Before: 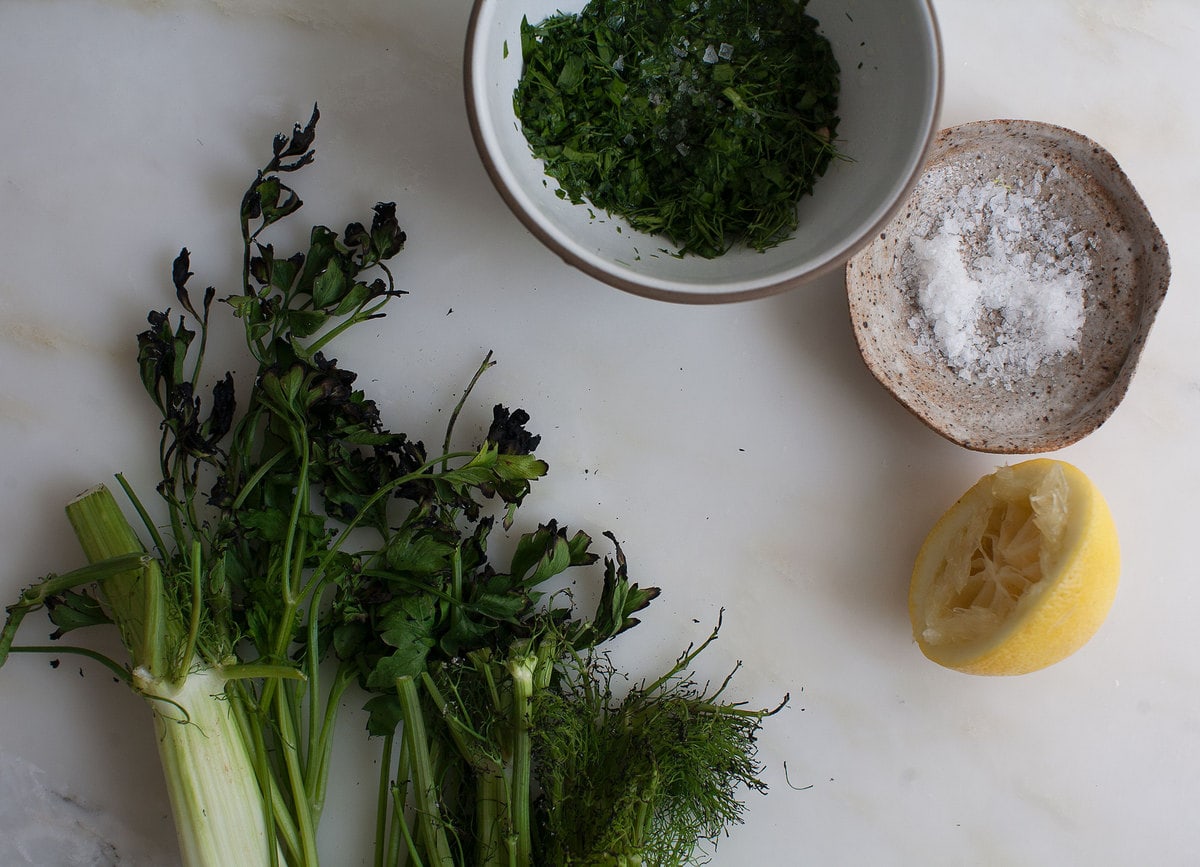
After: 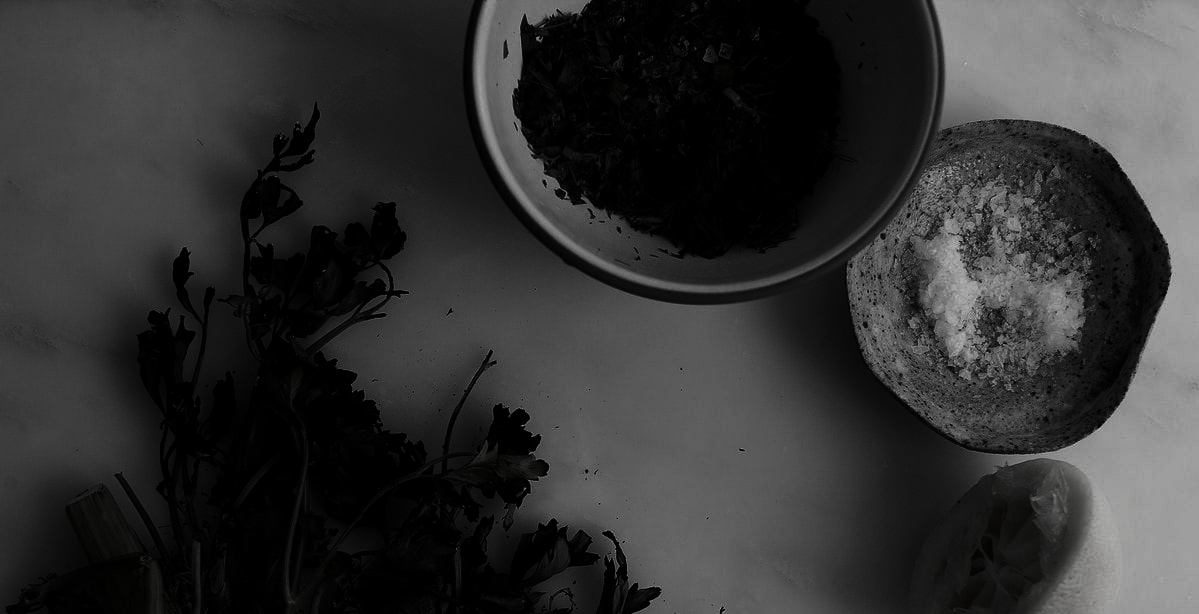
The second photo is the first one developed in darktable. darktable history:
haze removal: strength -0.049, compatibility mode true, adaptive false
contrast brightness saturation: contrast 0.017, brightness -0.993, saturation -0.991
crop: right 0%, bottom 29.144%
color correction: highlights b* 0.043, saturation 1.36
